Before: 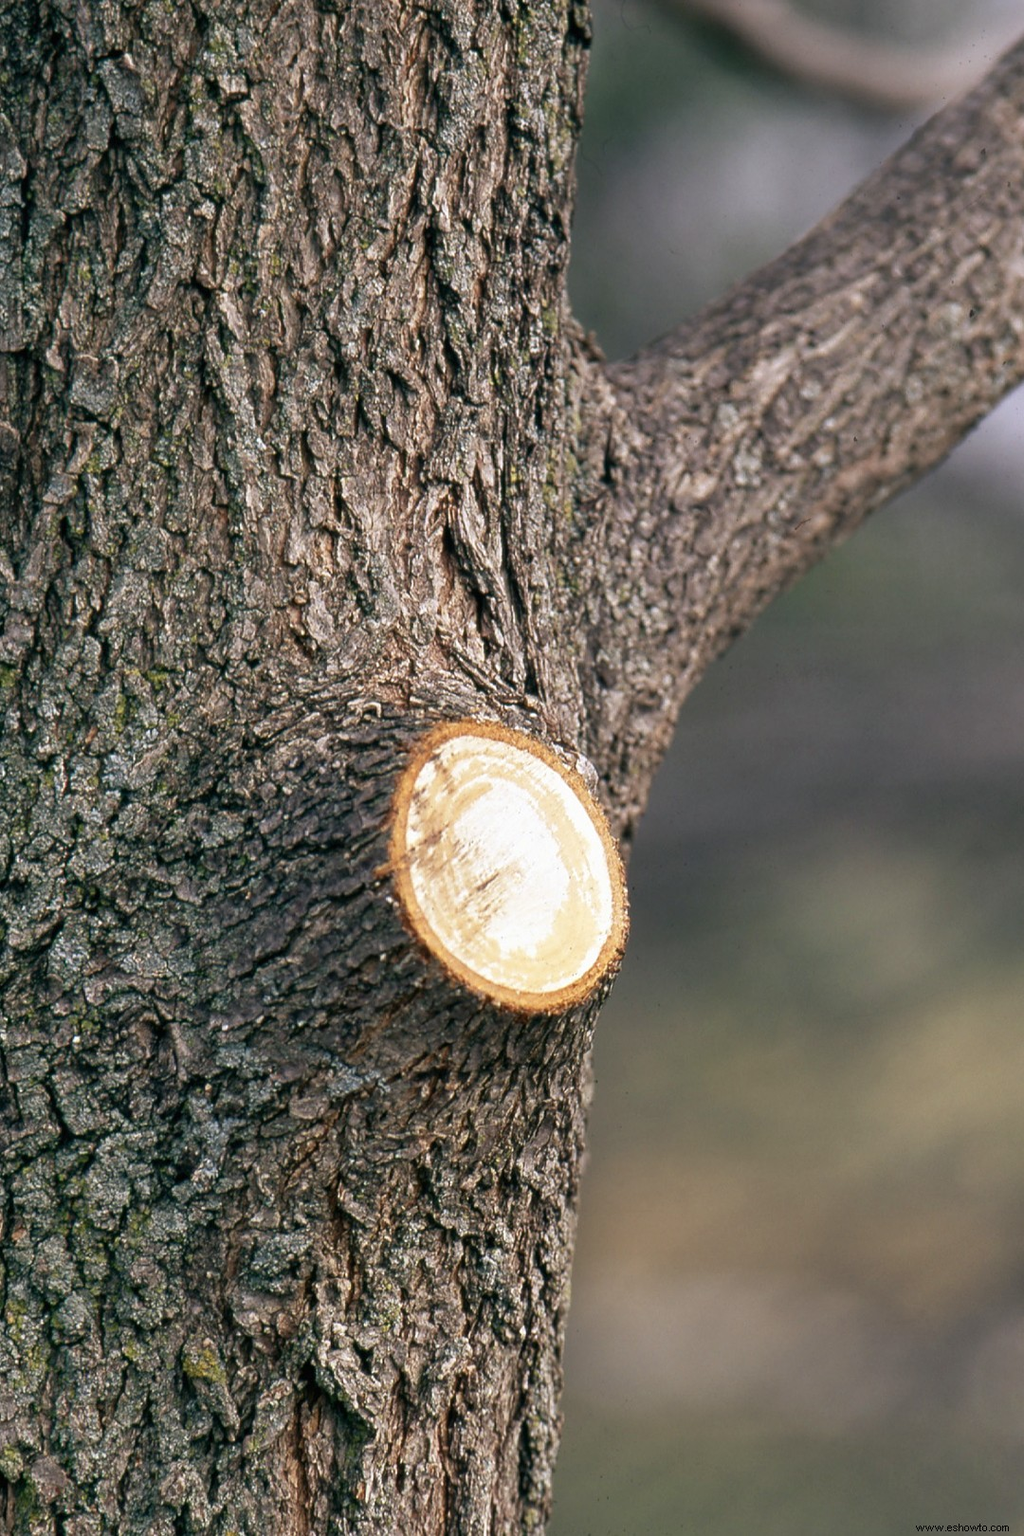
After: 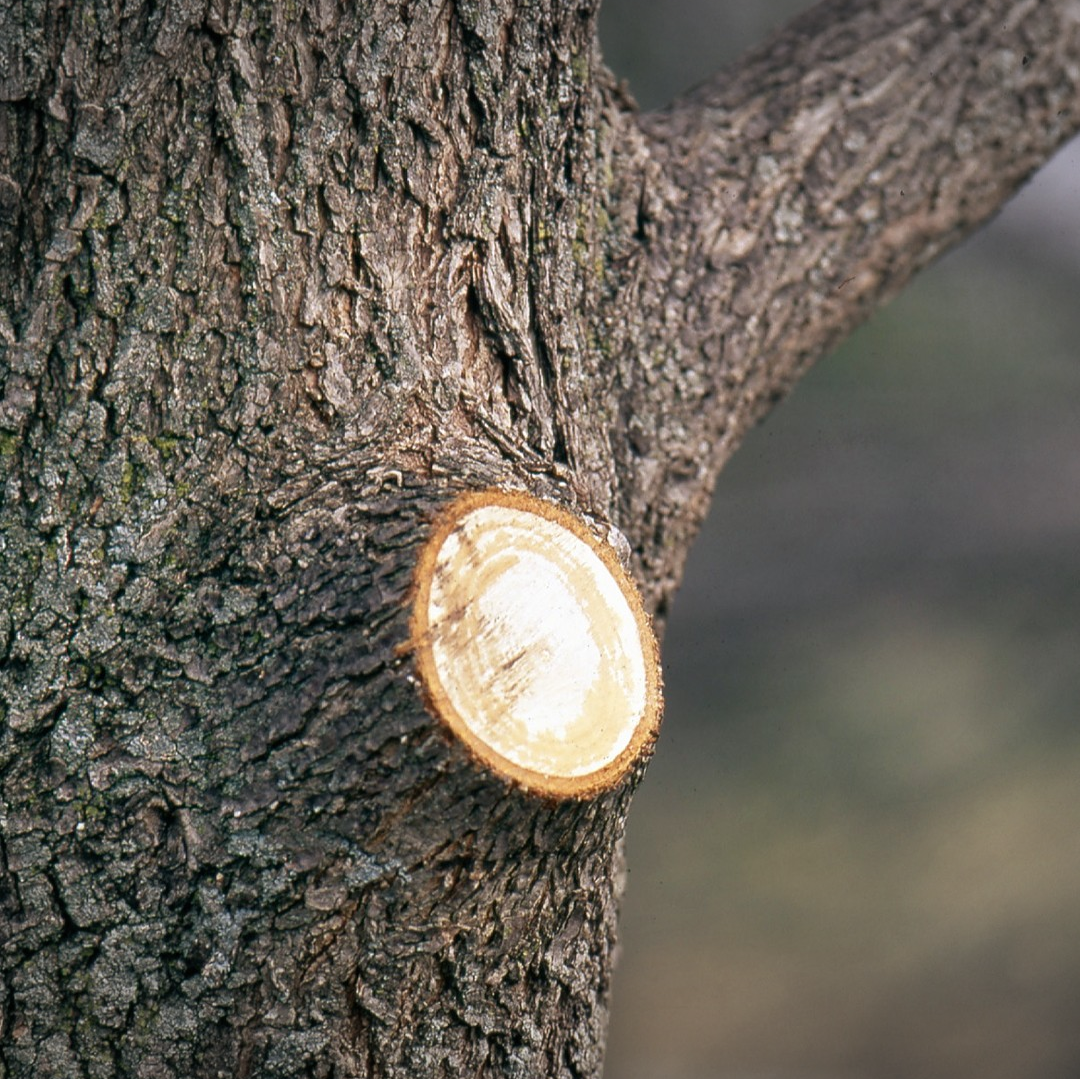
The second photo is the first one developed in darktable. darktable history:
crop: top 16.673%, bottom 16.712%
vignetting: fall-off start 100.39%, brightness -0.408, saturation -0.299, width/height ratio 1.302
